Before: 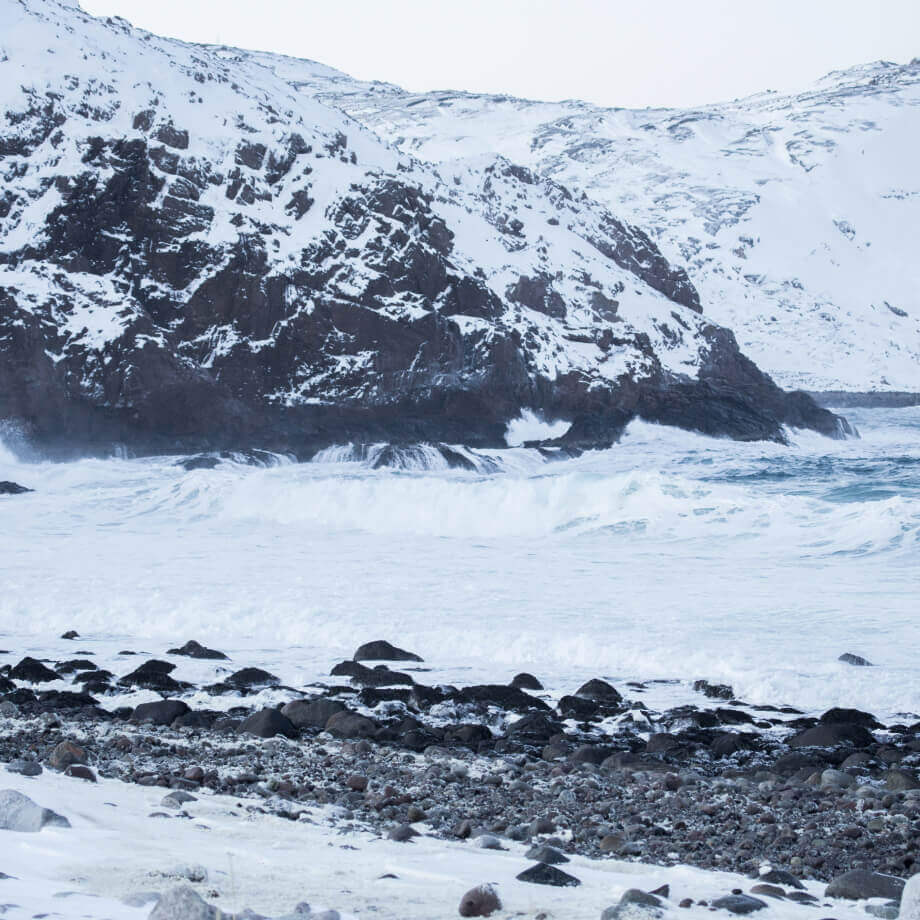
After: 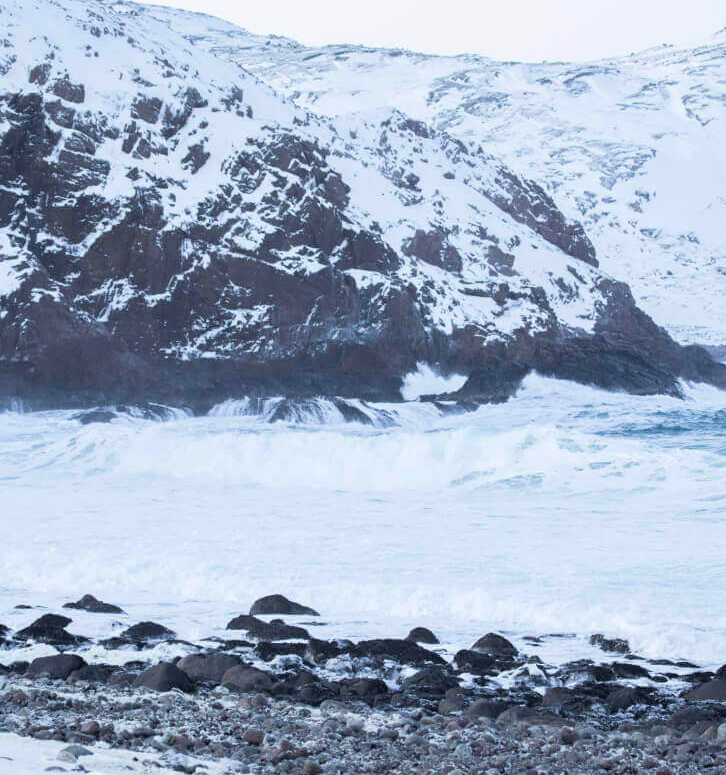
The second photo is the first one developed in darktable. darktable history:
contrast brightness saturation: brightness 0.086, saturation 0.191
crop: left 11.411%, top 5.079%, right 9.578%, bottom 10.652%
